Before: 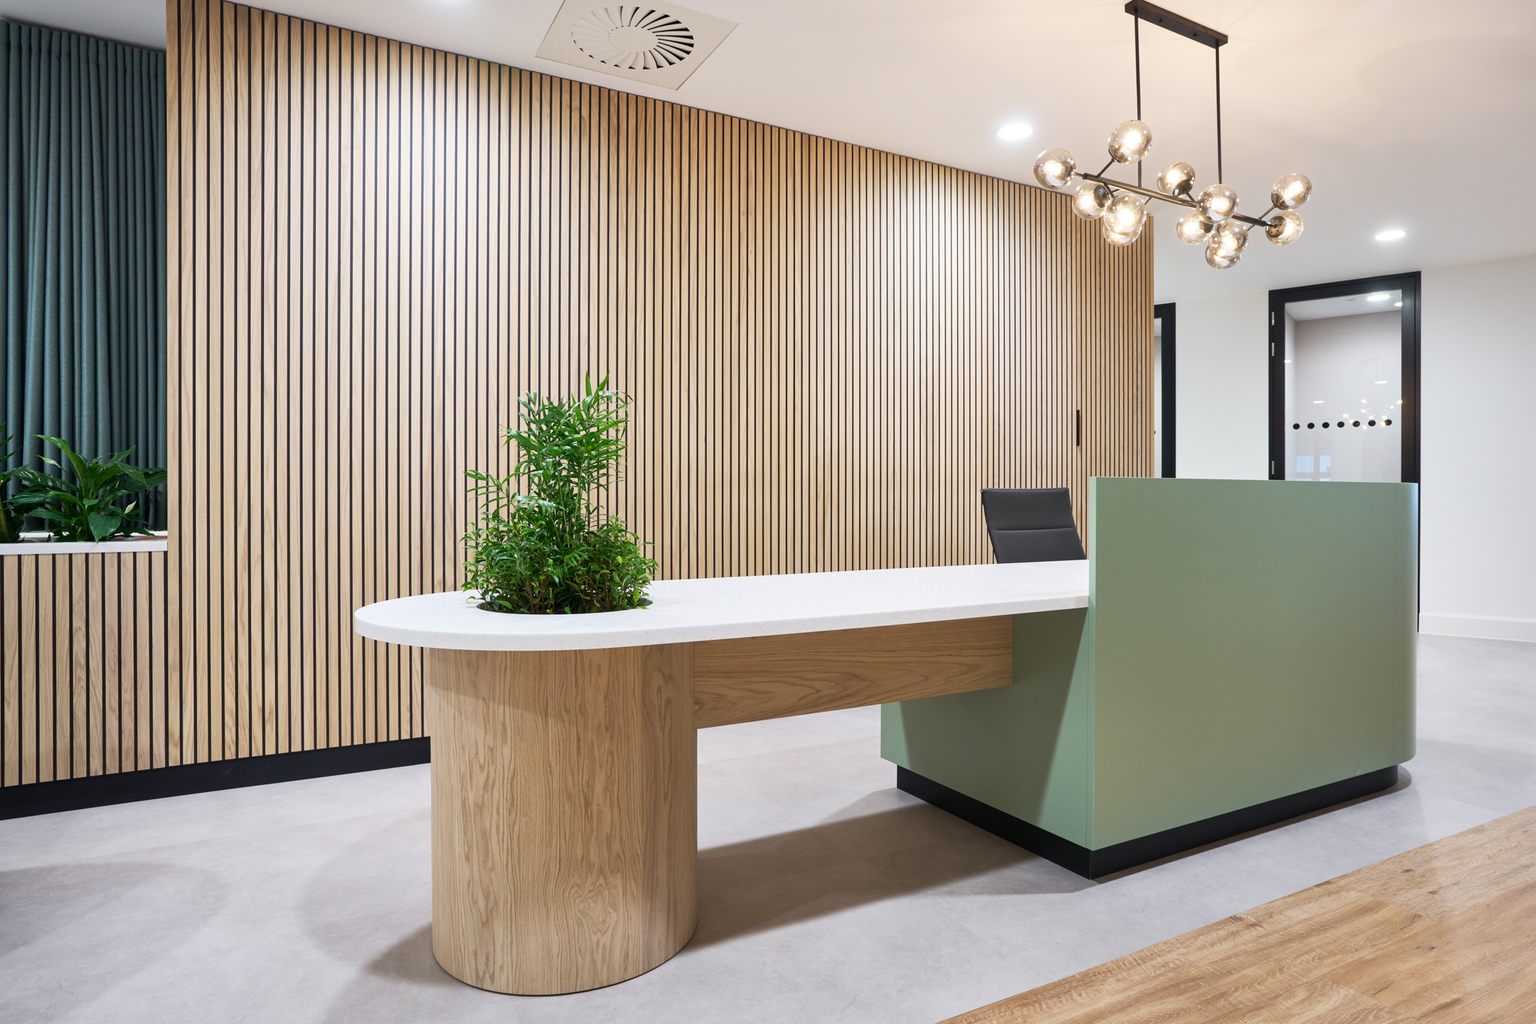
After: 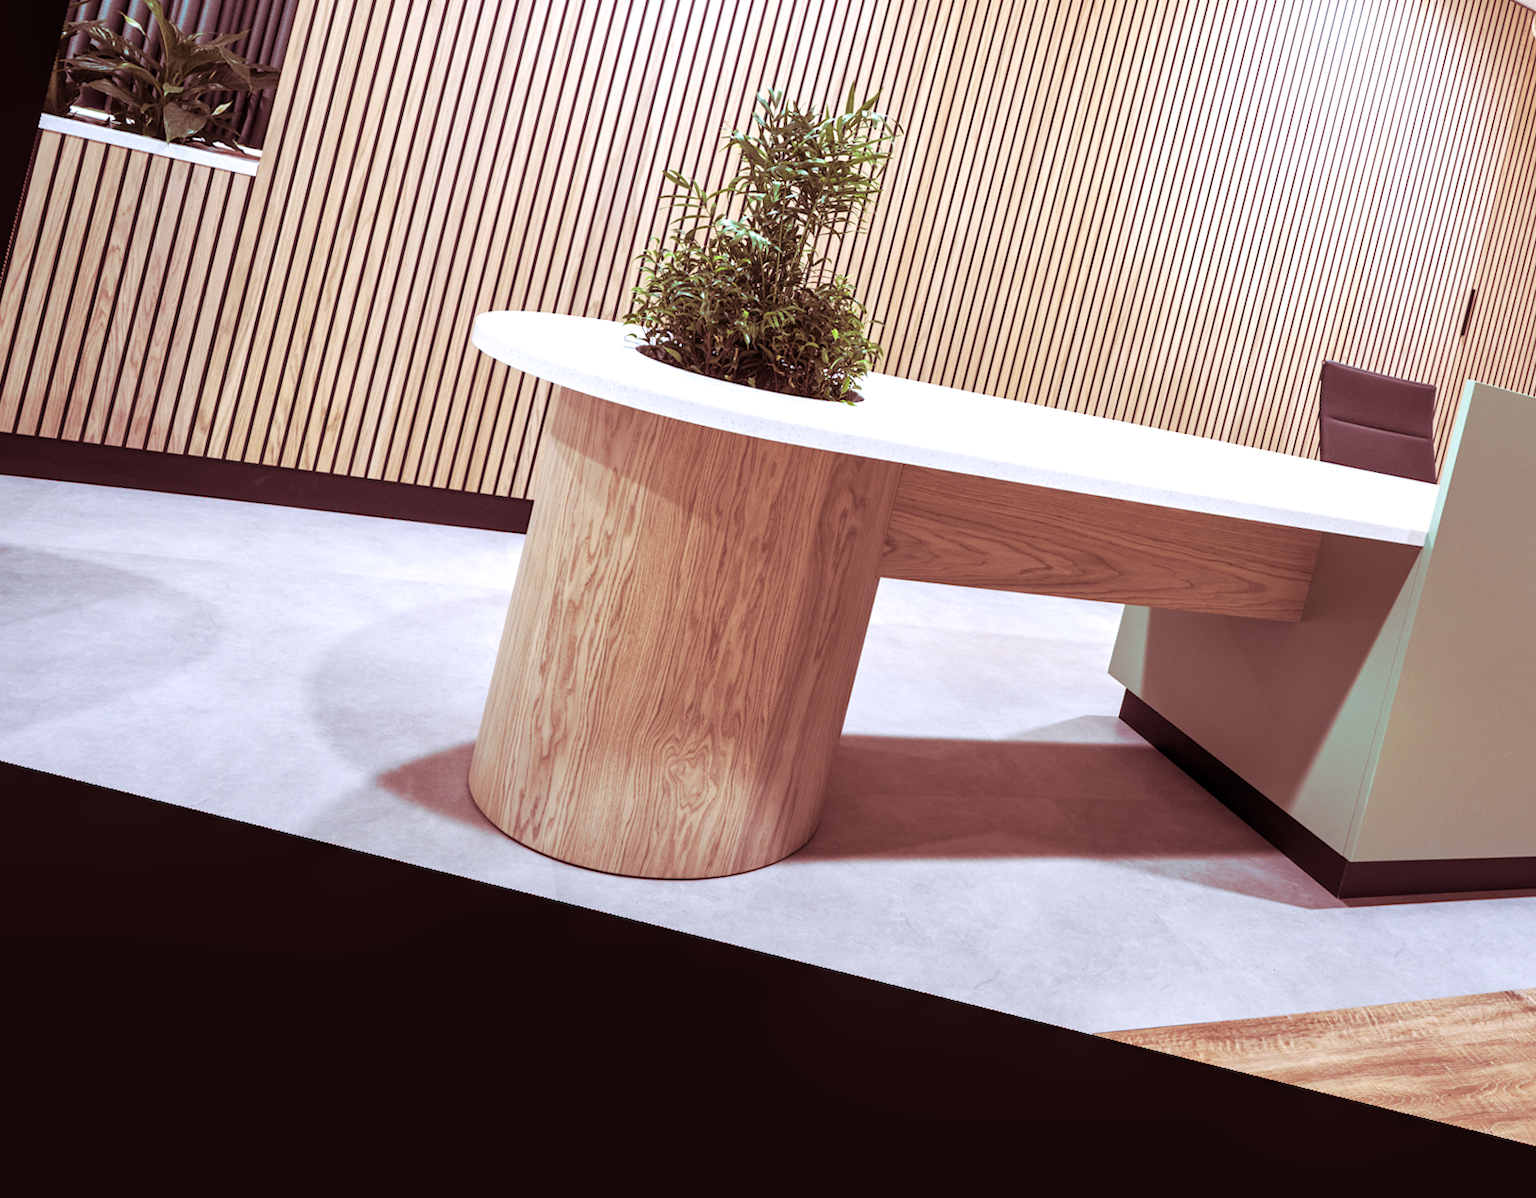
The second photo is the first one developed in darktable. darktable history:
rotate and perspective: rotation 13.27°, automatic cropping off
white balance: red 0.984, blue 1.059
split-toning: highlights › hue 187.2°, highlights › saturation 0.83, balance -68.05, compress 56.43%
crop and rotate: angle -0.82°, left 3.85%, top 31.828%, right 27.992%
exposure: black level correction 0, exposure 0.5 EV, compensate exposure bias true, compensate highlight preservation false
local contrast: on, module defaults
